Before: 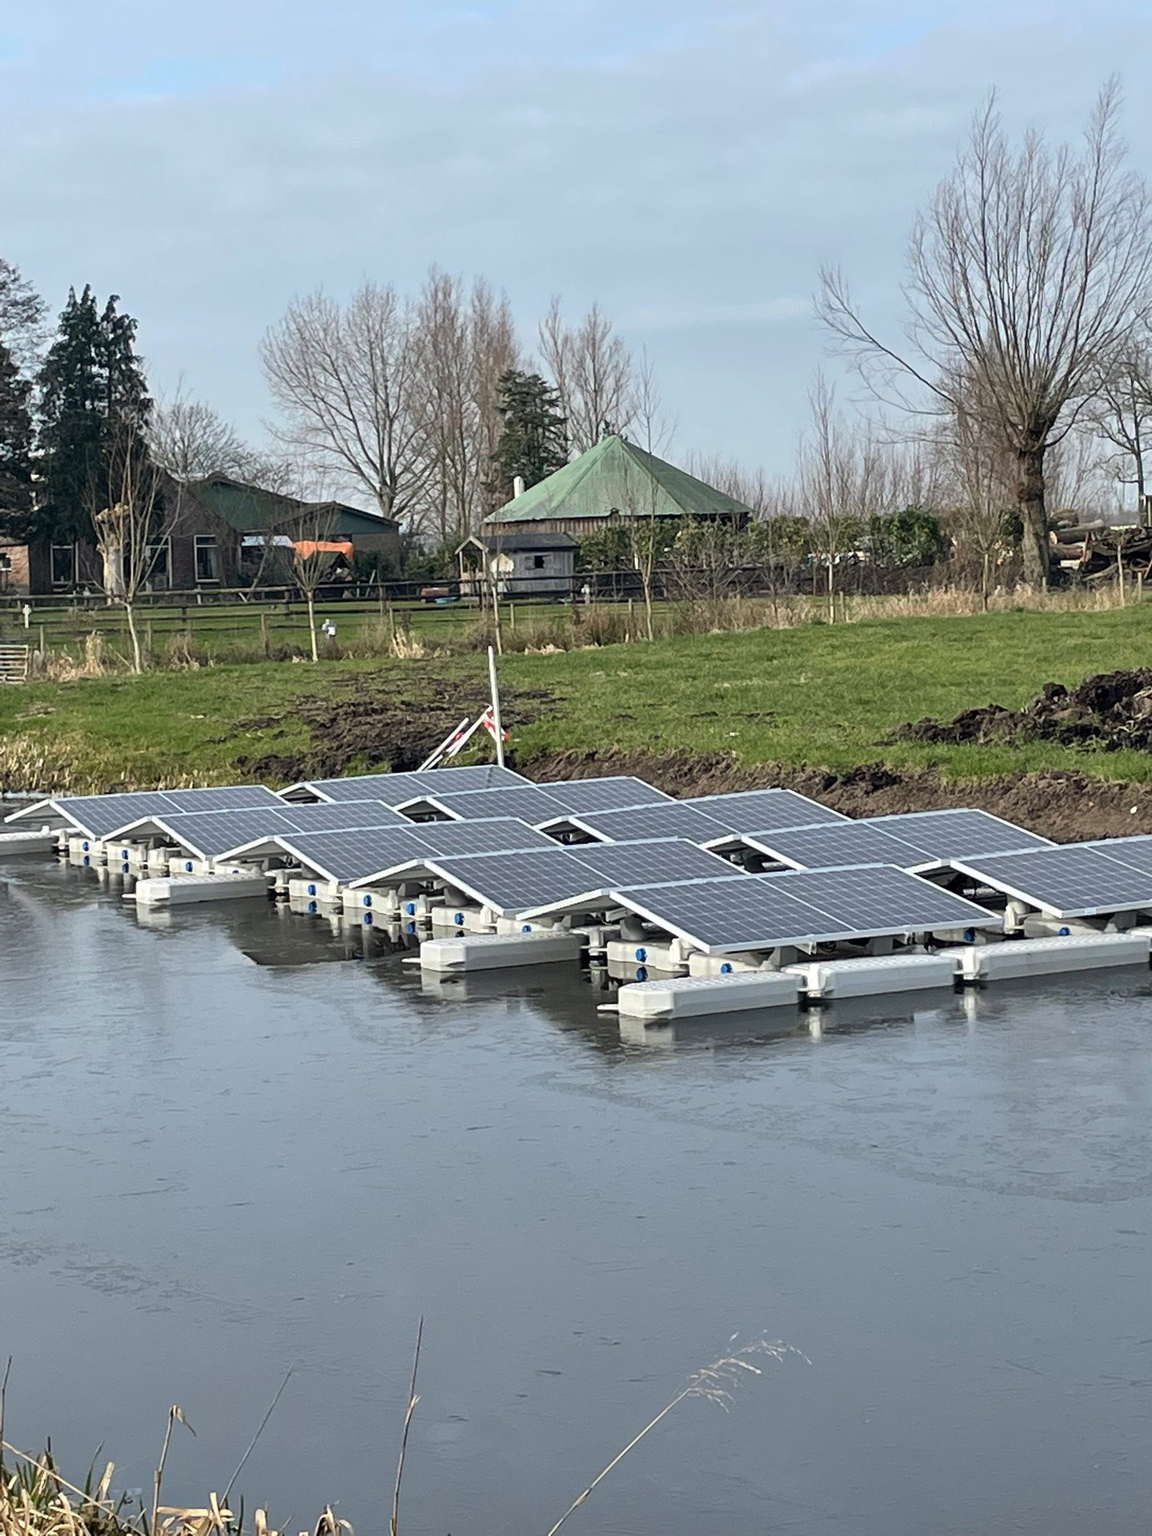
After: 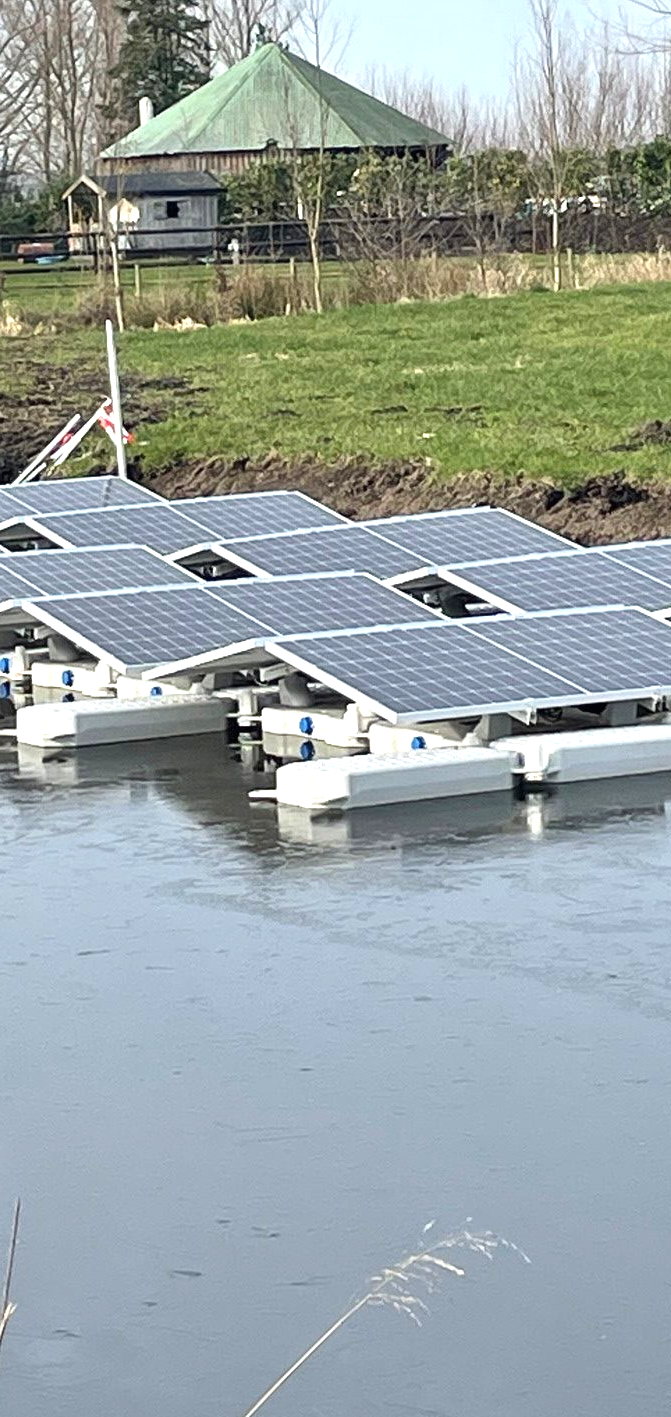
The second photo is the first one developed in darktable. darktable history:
exposure: black level correction 0, exposure 0.7 EV, compensate exposure bias true, compensate highlight preservation false
crop: left 35.432%, top 26.233%, right 20.145%, bottom 3.432%
